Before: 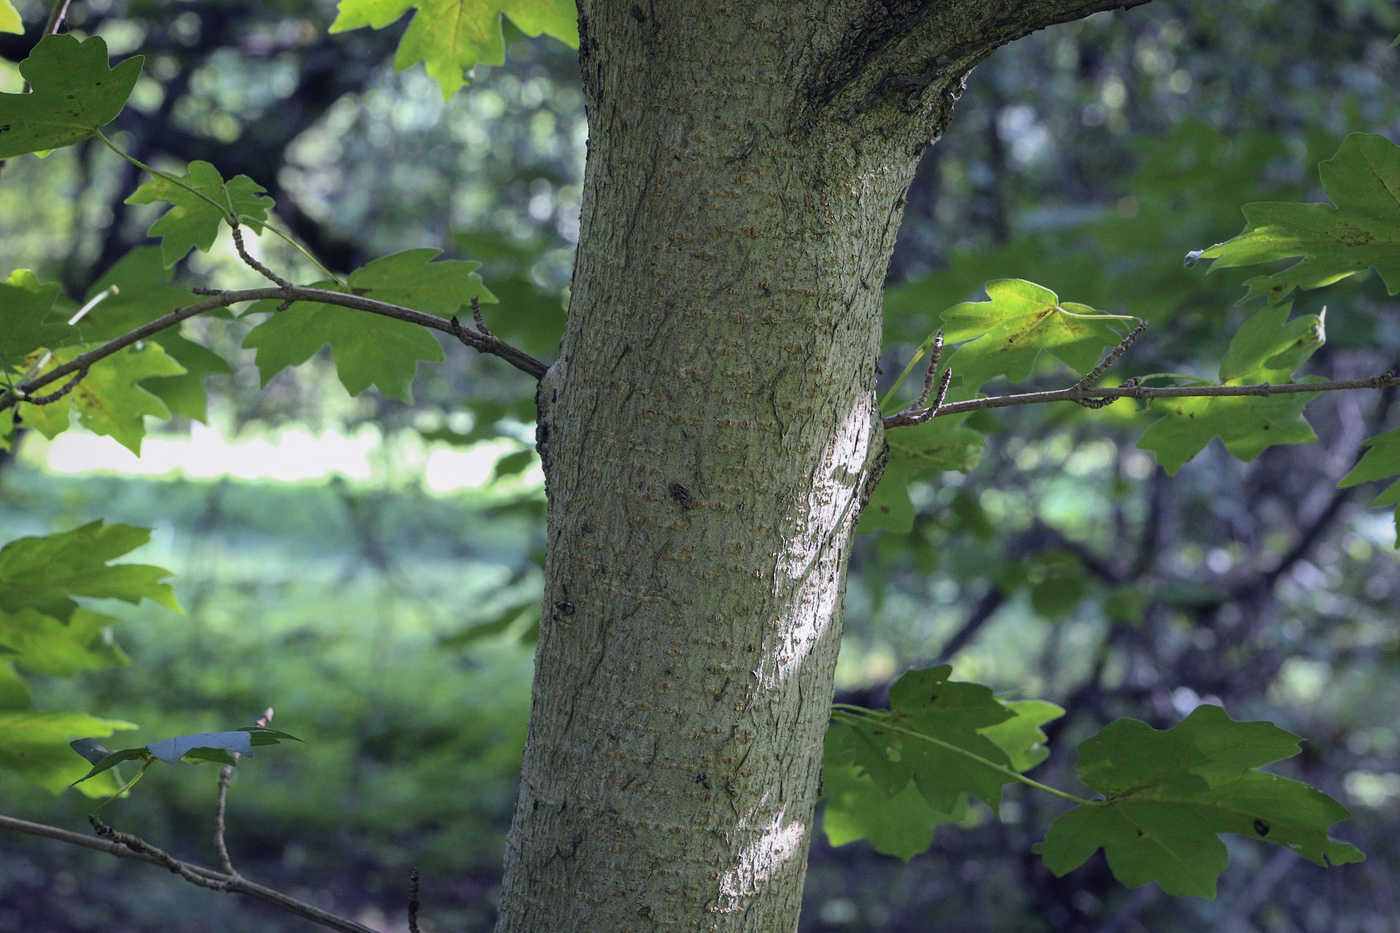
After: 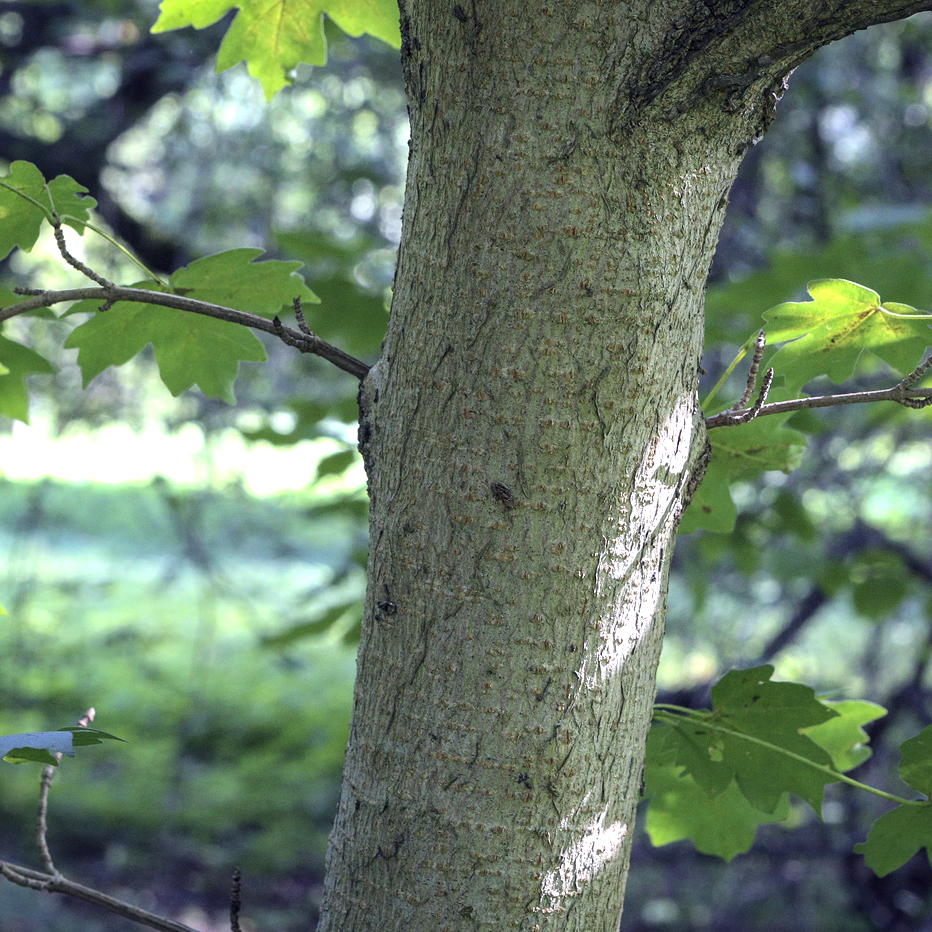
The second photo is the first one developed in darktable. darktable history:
local contrast: highlights 103%, shadows 102%, detail 119%, midtone range 0.2
crop and rotate: left 12.765%, right 20.612%
exposure: exposure 0.607 EV, compensate highlight preservation false
